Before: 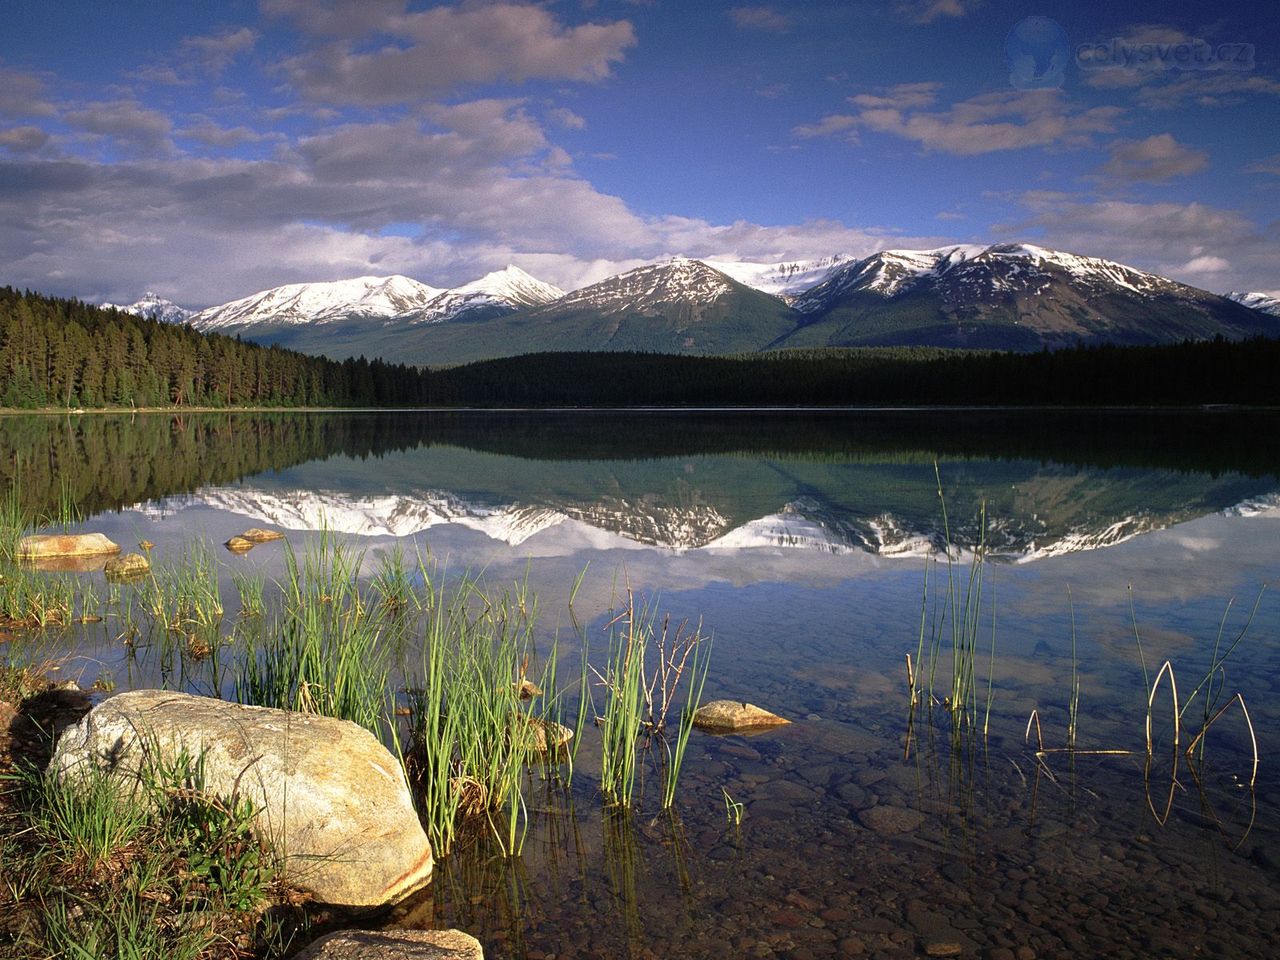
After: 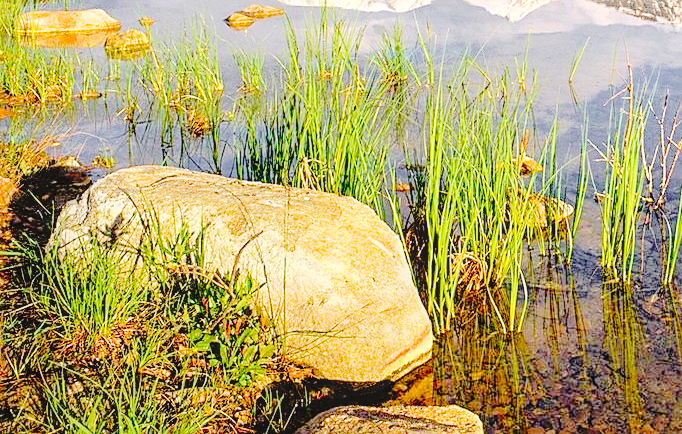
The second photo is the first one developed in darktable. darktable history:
crop and rotate: top 54.645%, right 46.714%, bottom 0.106%
filmic rgb: black relative exposure -7.14 EV, white relative exposure 5.36 EV, threshold 5.95 EV, hardness 3.02, color science v6 (2022), enable highlight reconstruction true
color balance rgb: perceptual saturation grading › global saturation 10.539%, perceptual brilliance grading › global brilliance 10.079%, perceptual brilliance grading › shadows 15.66%, global vibrance 39.472%
local contrast: on, module defaults
color zones: curves: ch1 [(0.25, 0.61) (0.75, 0.248)]
sharpen: amount 0.494
tone curve: curves: ch0 [(0, 0) (0.003, 0.051) (0.011, 0.052) (0.025, 0.055) (0.044, 0.062) (0.069, 0.068) (0.1, 0.077) (0.136, 0.098) (0.177, 0.145) (0.224, 0.223) (0.277, 0.314) (0.335, 0.43) (0.399, 0.518) (0.468, 0.591) (0.543, 0.656) (0.623, 0.726) (0.709, 0.809) (0.801, 0.857) (0.898, 0.918) (1, 1)], preserve colors none
exposure: black level correction 0, exposure 1 EV, compensate highlight preservation false
